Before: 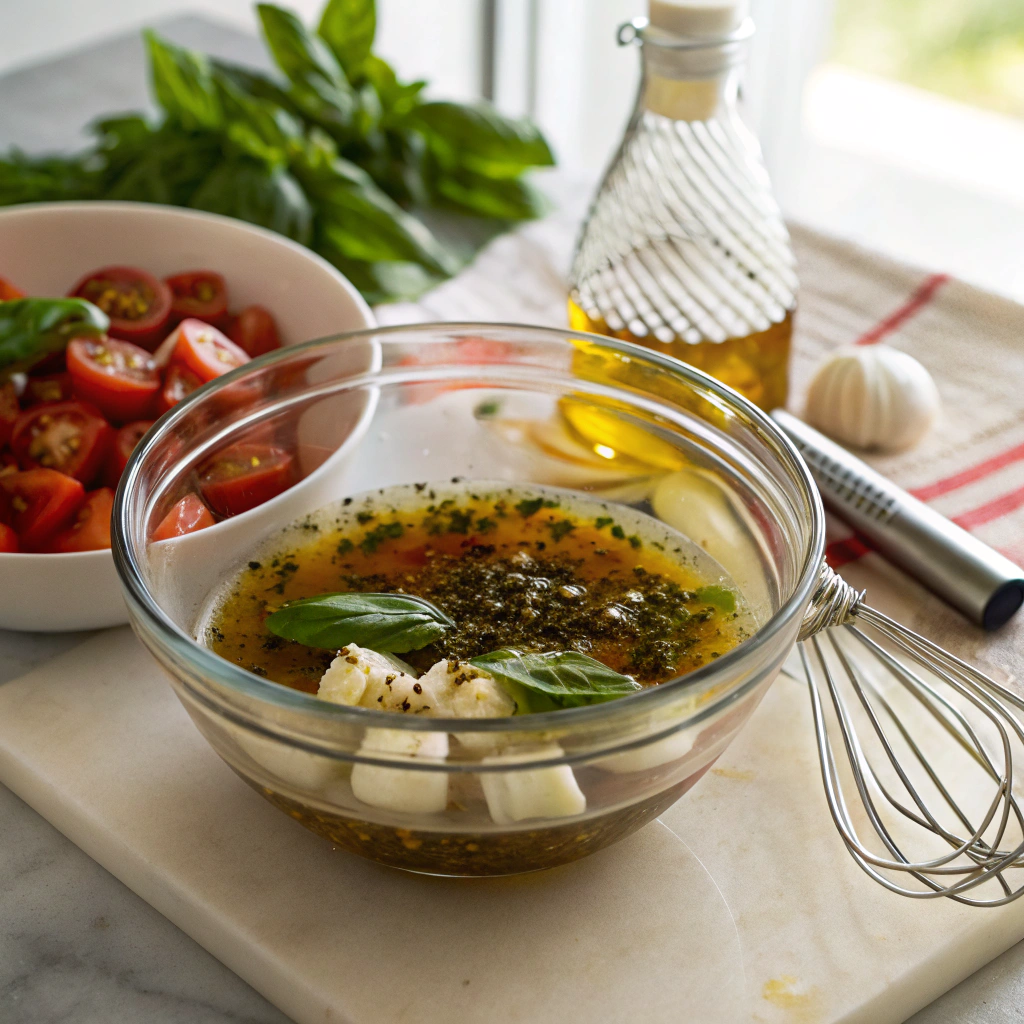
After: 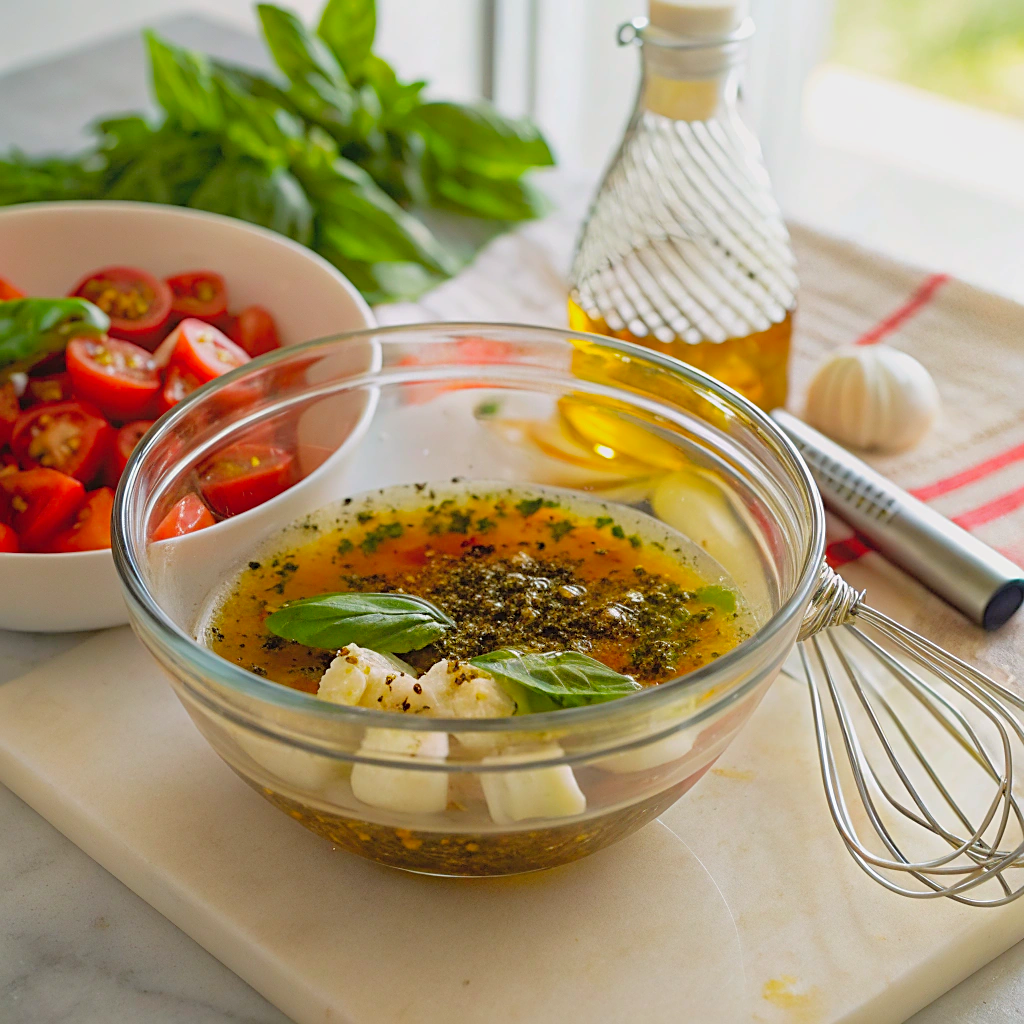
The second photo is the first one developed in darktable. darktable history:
sharpen: on, module defaults
contrast brightness saturation: contrast 0.068, brightness 0.178, saturation 0.399
tone equalizer: -8 EV 0.264 EV, -7 EV 0.444 EV, -6 EV 0.399 EV, -5 EV 0.261 EV, -3 EV -0.245 EV, -2 EV -0.427 EV, -1 EV -0.407 EV, +0 EV -0.26 EV, edges refinement/feathering 500, mask exposure compensation -1.57 EV, preserve details no
